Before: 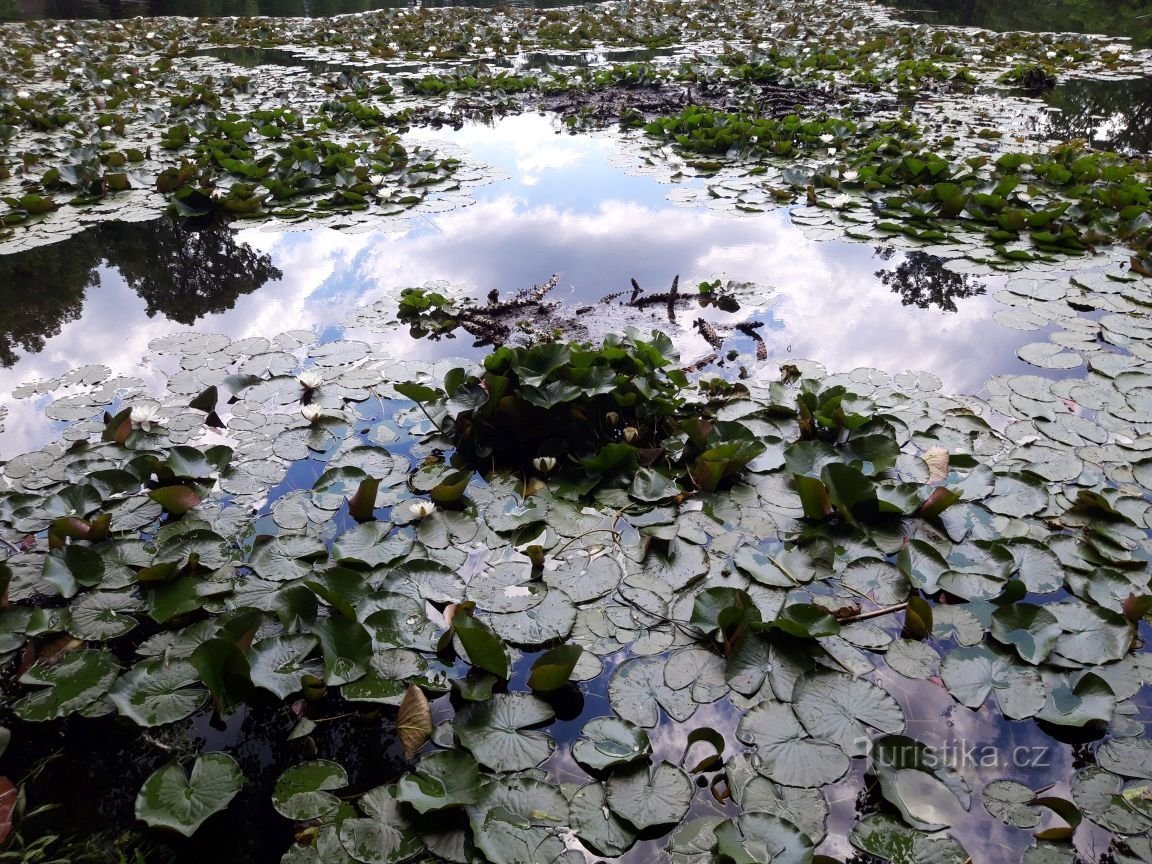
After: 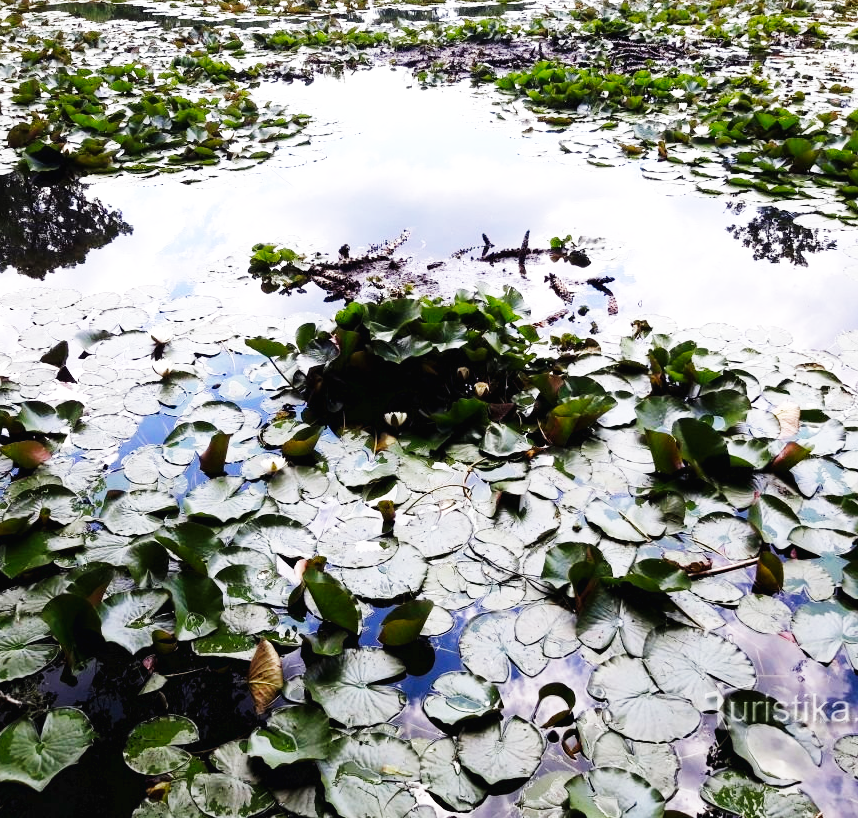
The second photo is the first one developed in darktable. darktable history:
crop and rotate: left 12.992%, top 5.321%, right 12.528%
base curve: curves: ch0 [(0, 0.003) (0.001, 0.002) (0.006, 0.004) (0.02, 0.022) (0.048, 0.086) (0.094, 0.234) (0.162, 0.431) (0.258, 0.629) (0.385, 0.8) (0.548, 0.918) (0.751, 0.988) (1, 1)], preserve colors none
